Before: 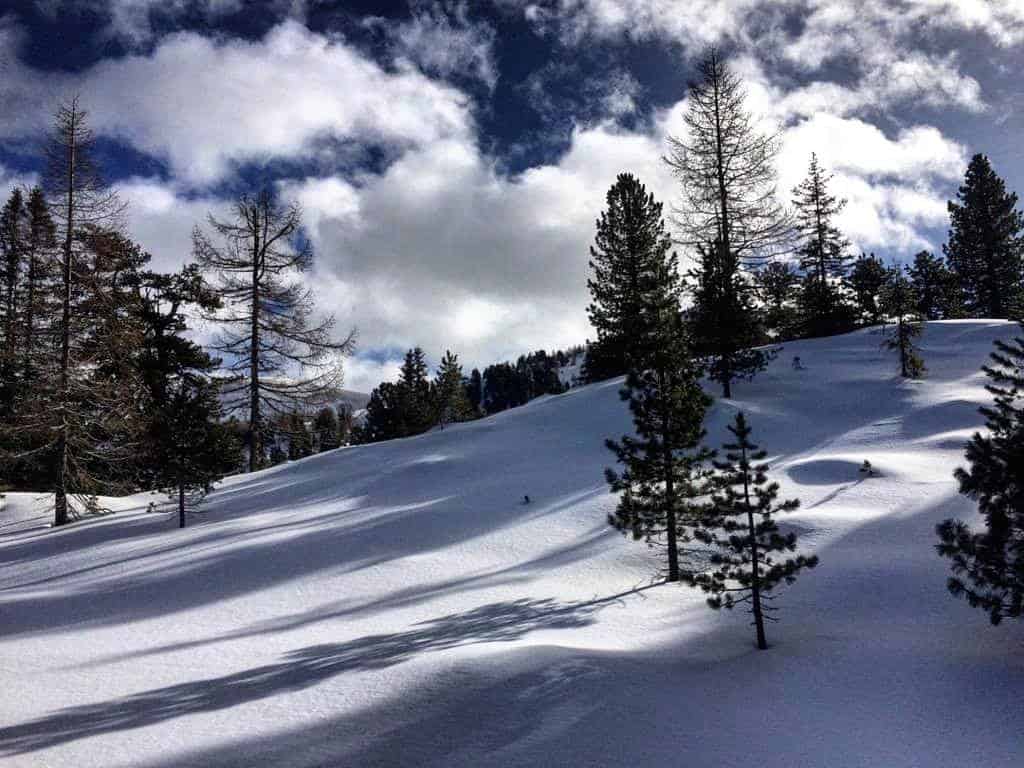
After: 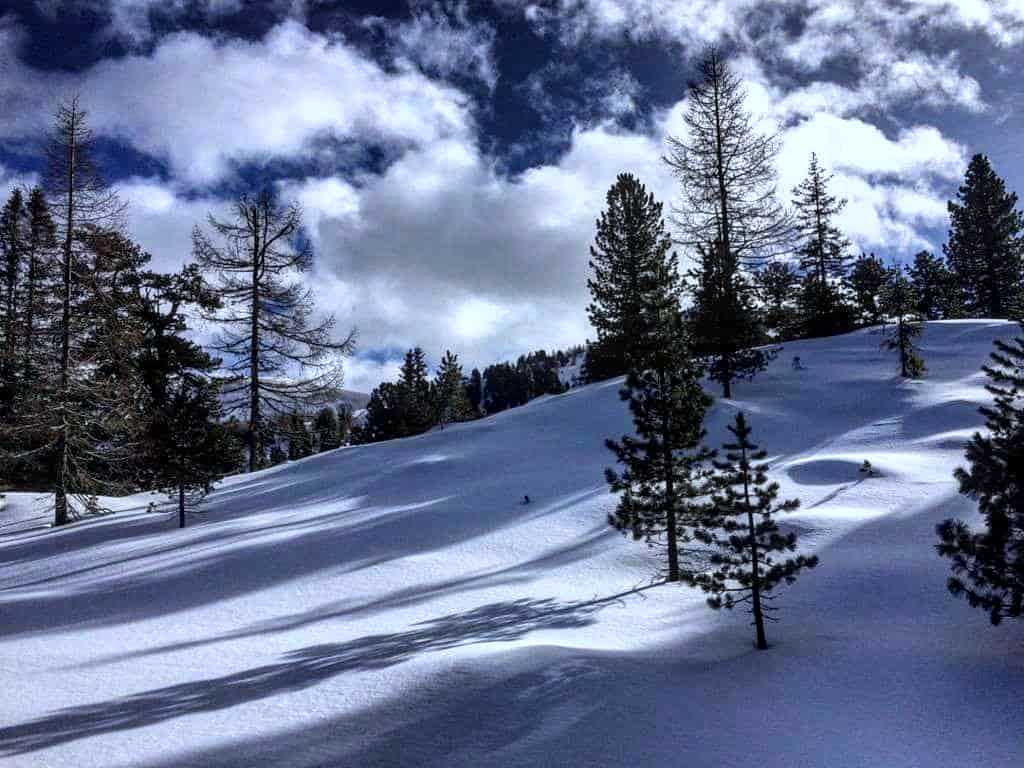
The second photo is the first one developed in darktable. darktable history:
white balance: red 0.931, blue 1.11
local contrast: on, module defaults
